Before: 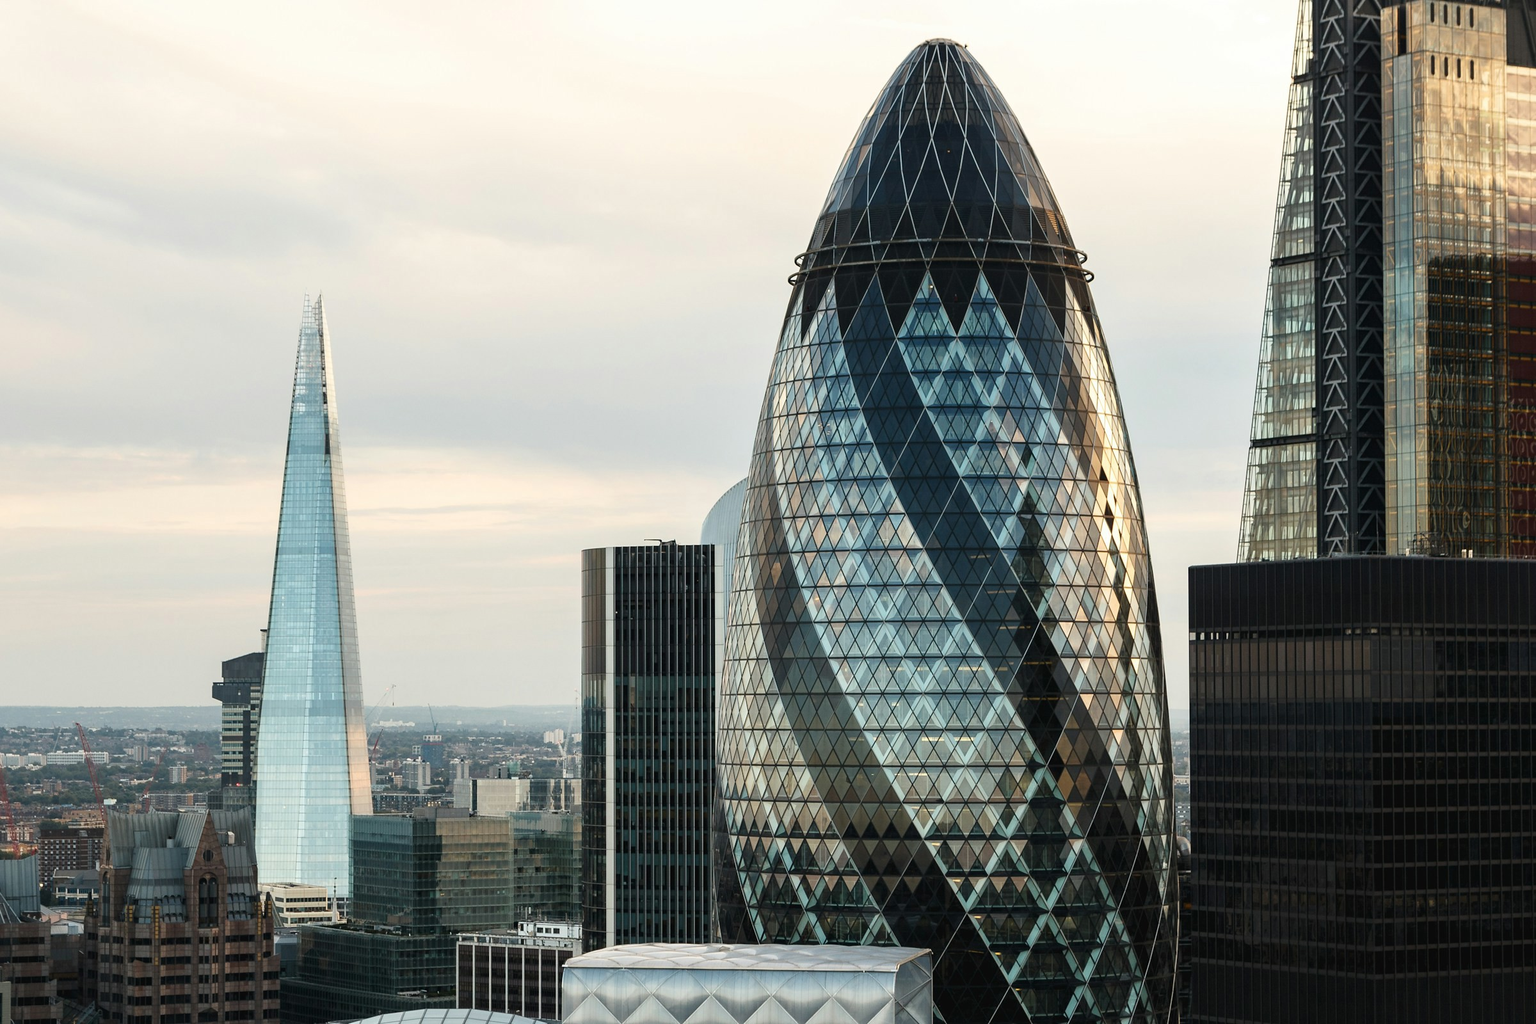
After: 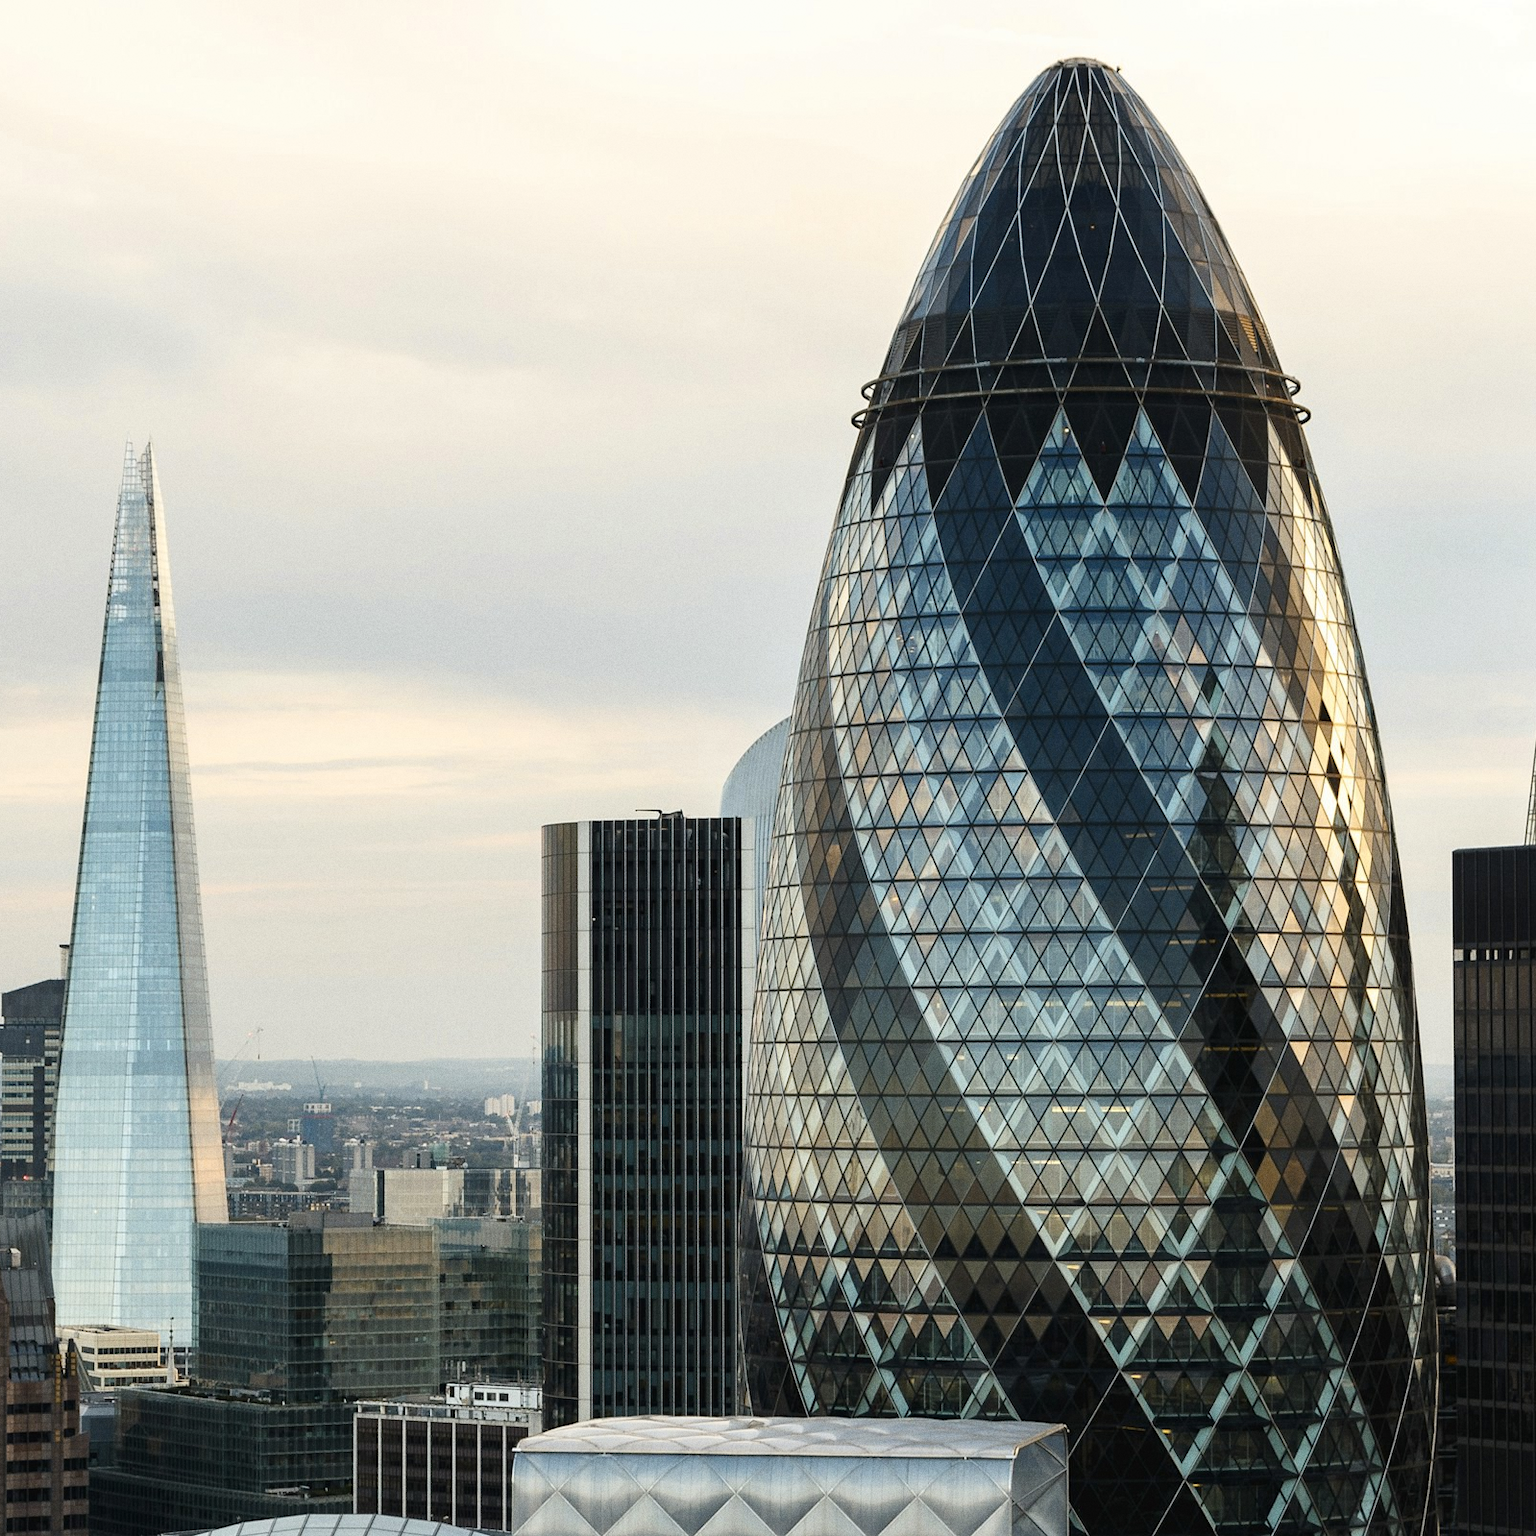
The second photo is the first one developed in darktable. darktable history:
grain: coarseness 0.09 ISO
color contrast: green-magenta contrast 0.8, blue-yellow contrast 1.1, unbound 0
crop and rotate: left 14.385%, right 18.948%
